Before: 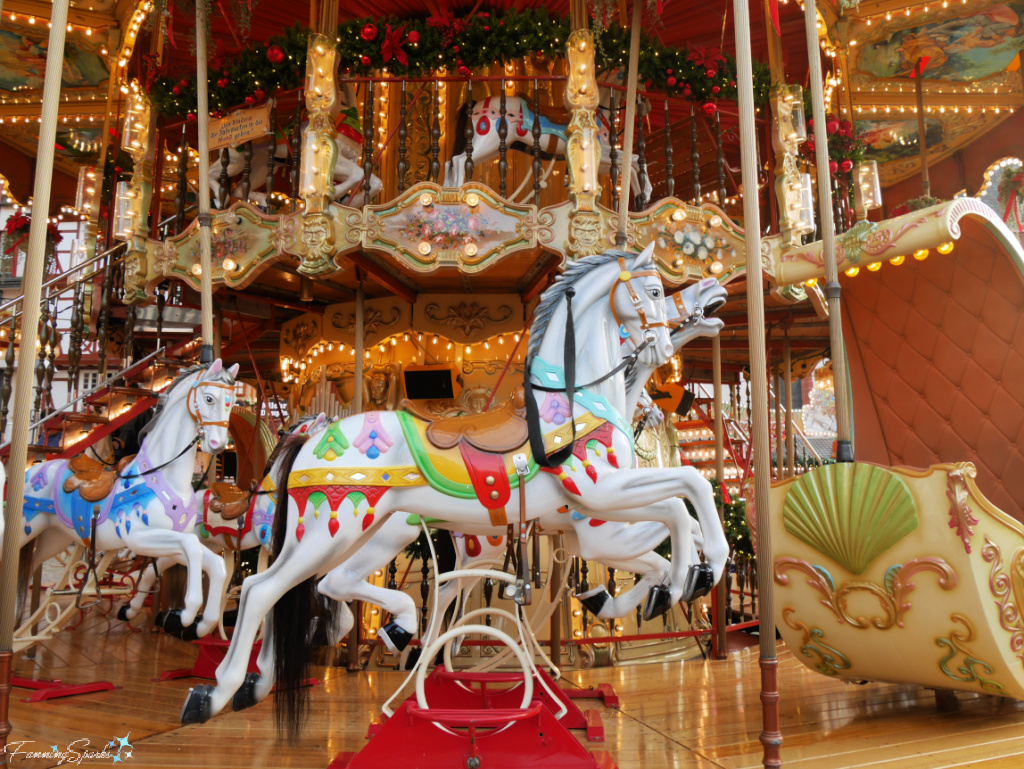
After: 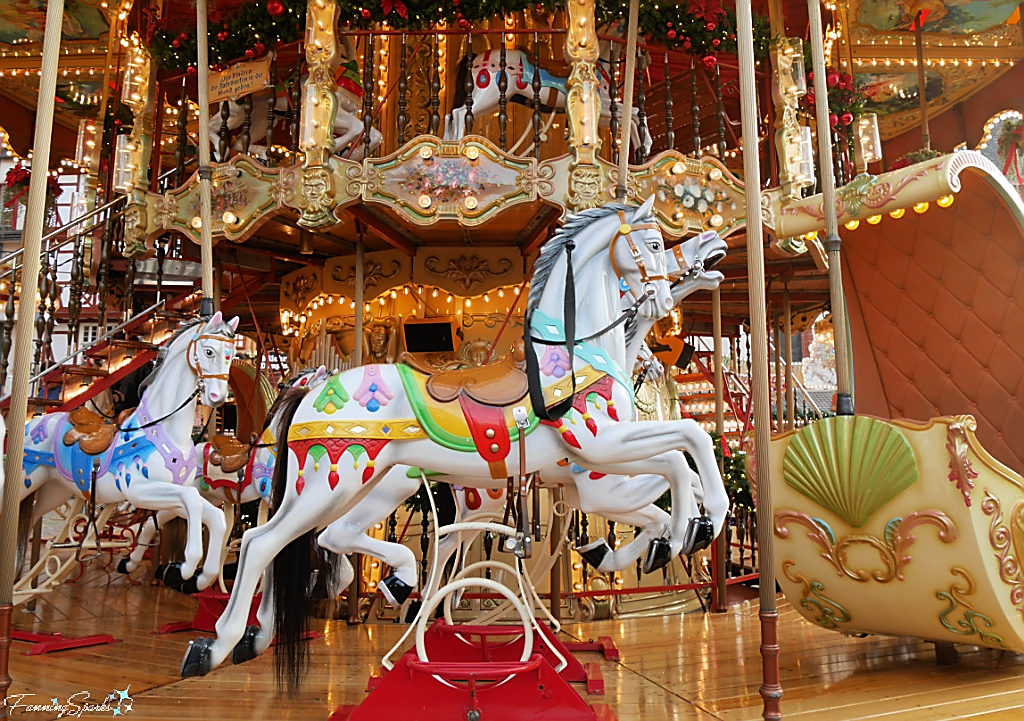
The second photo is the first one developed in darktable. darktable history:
sharpen: radius 1.407, amount 1.257, threshold 0.735
tone equalizer: smoothing diameter 24.78%, edges refinement/feathering 12.32, preserve details guided filter
crop and rotate: top 6.236%
